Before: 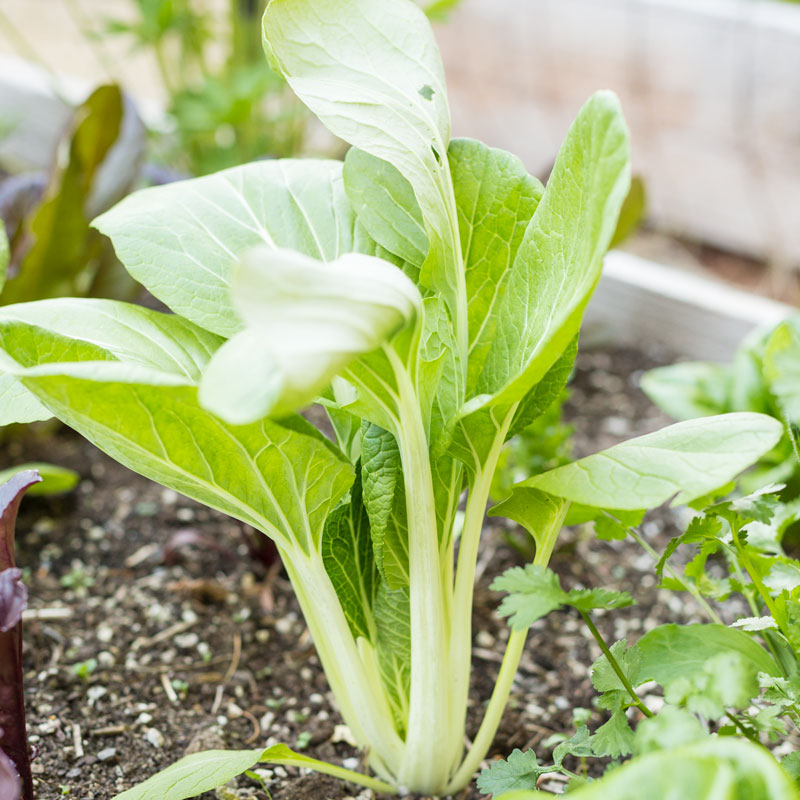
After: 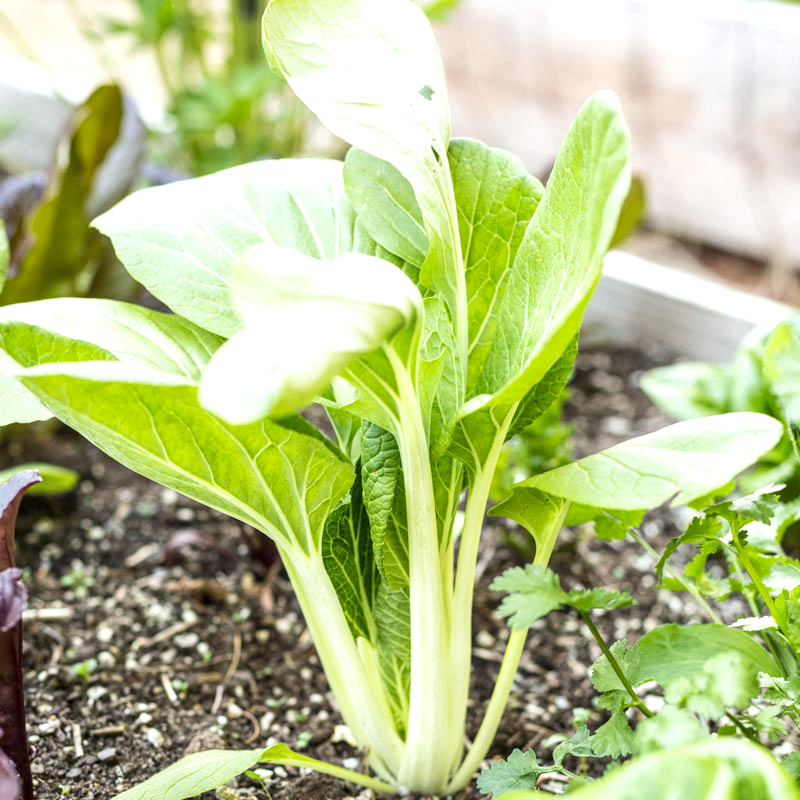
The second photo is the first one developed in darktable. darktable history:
tone equalizer: -8 EV -0.417 EV, -7 EV -0.389 EV, -6 EV -0.333 EV, -5 EV -0.222 EV, -3 EV 0.222 EV, -2 EV 0.333 EV, -1 EV 0.389 EV, +0 EV 0.417 EV, edges refinement/feathering 500, mask exposure compensation -1.57 EV, preserve details no
local contrast: on, module defaults
